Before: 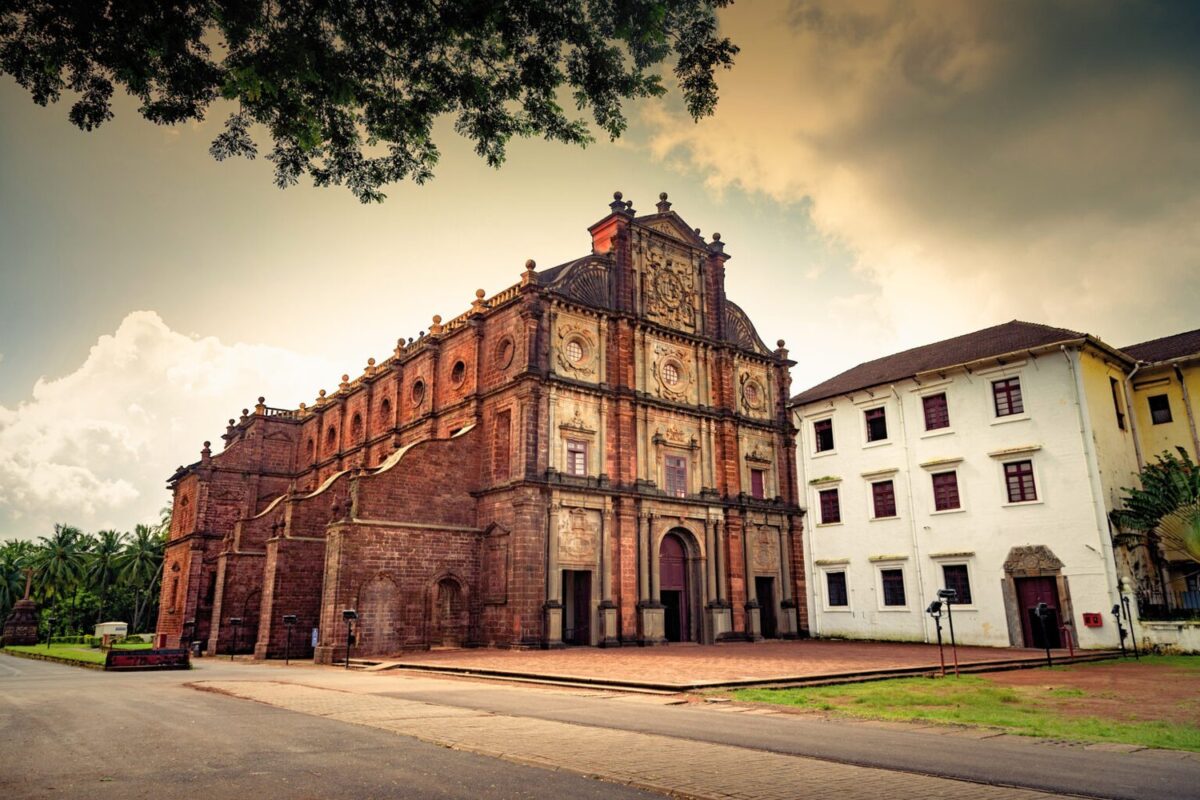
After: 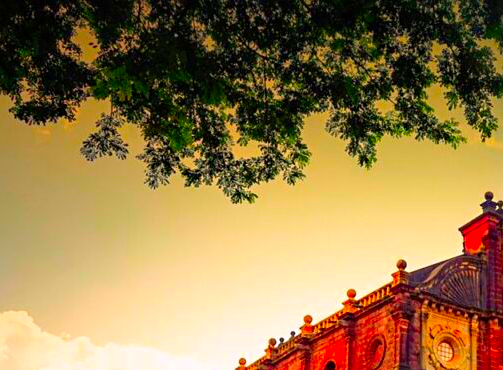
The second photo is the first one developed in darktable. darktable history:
sharpen: amount 0.2
crop and rotate: left 10.817%, top 0.062%, right 47.194%, bottom 53.626%
color correction: highlights a* 1.59, highlights b* -1.7, saturation 2.48
